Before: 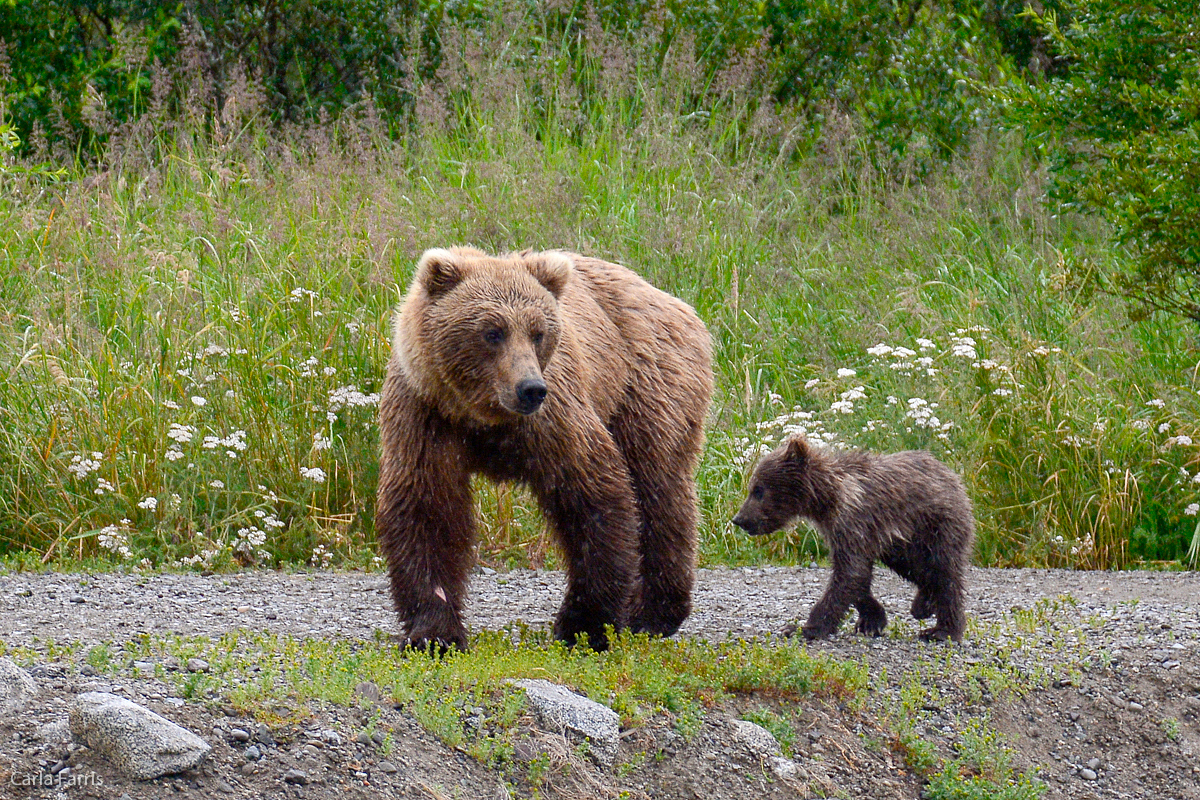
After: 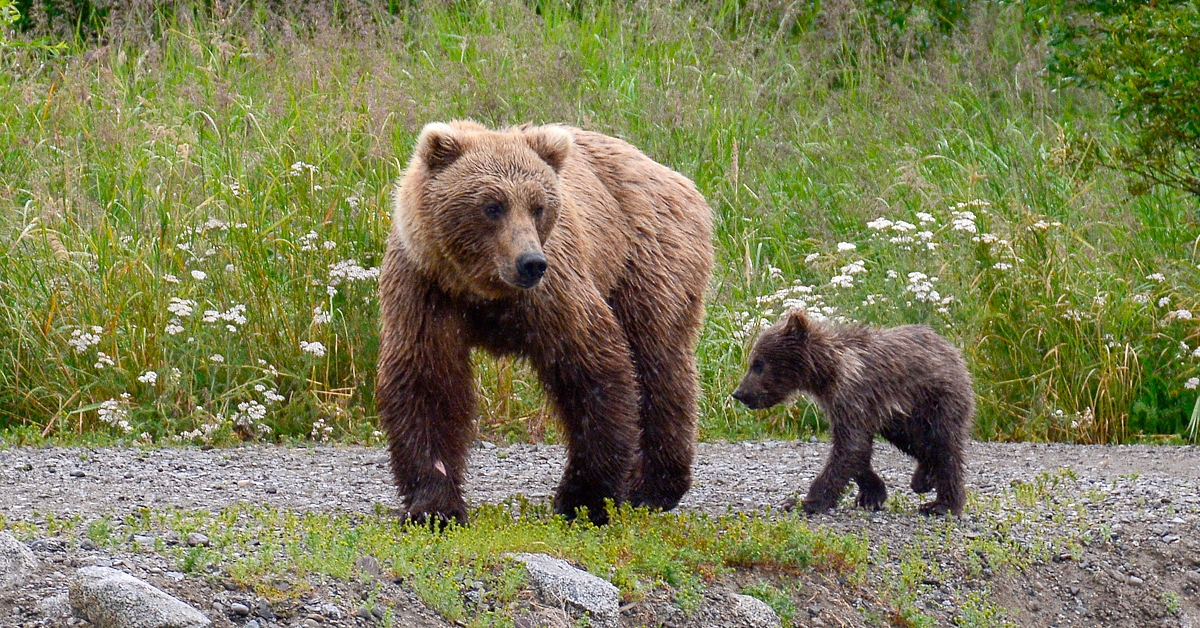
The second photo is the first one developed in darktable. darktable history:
crop and rotate: top 15.862%, bottom 5.534%
